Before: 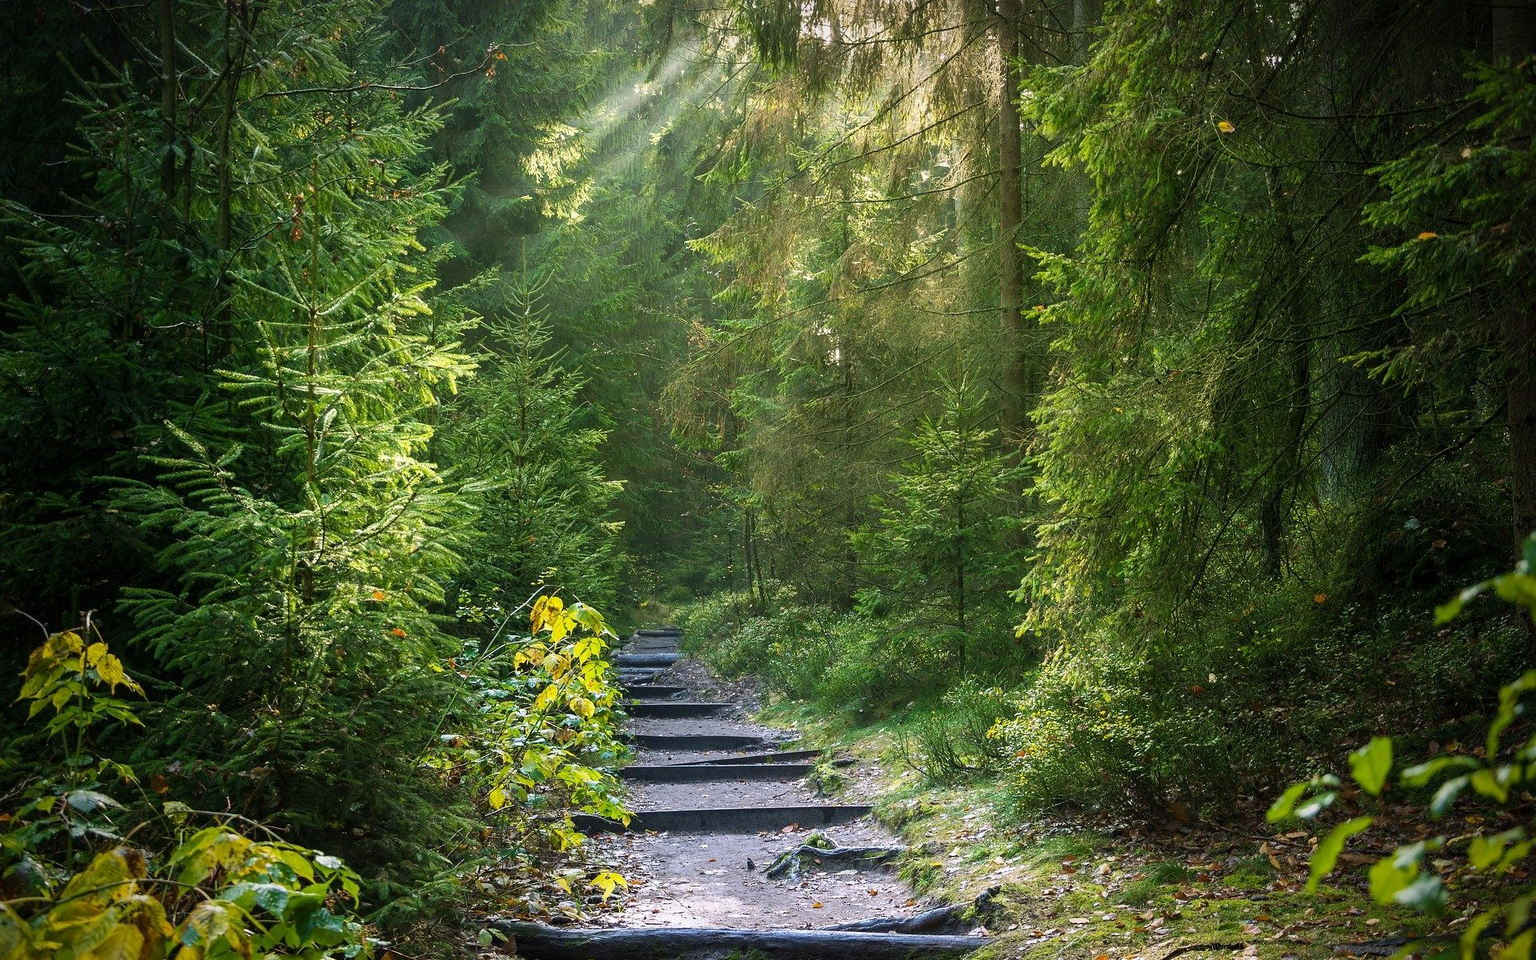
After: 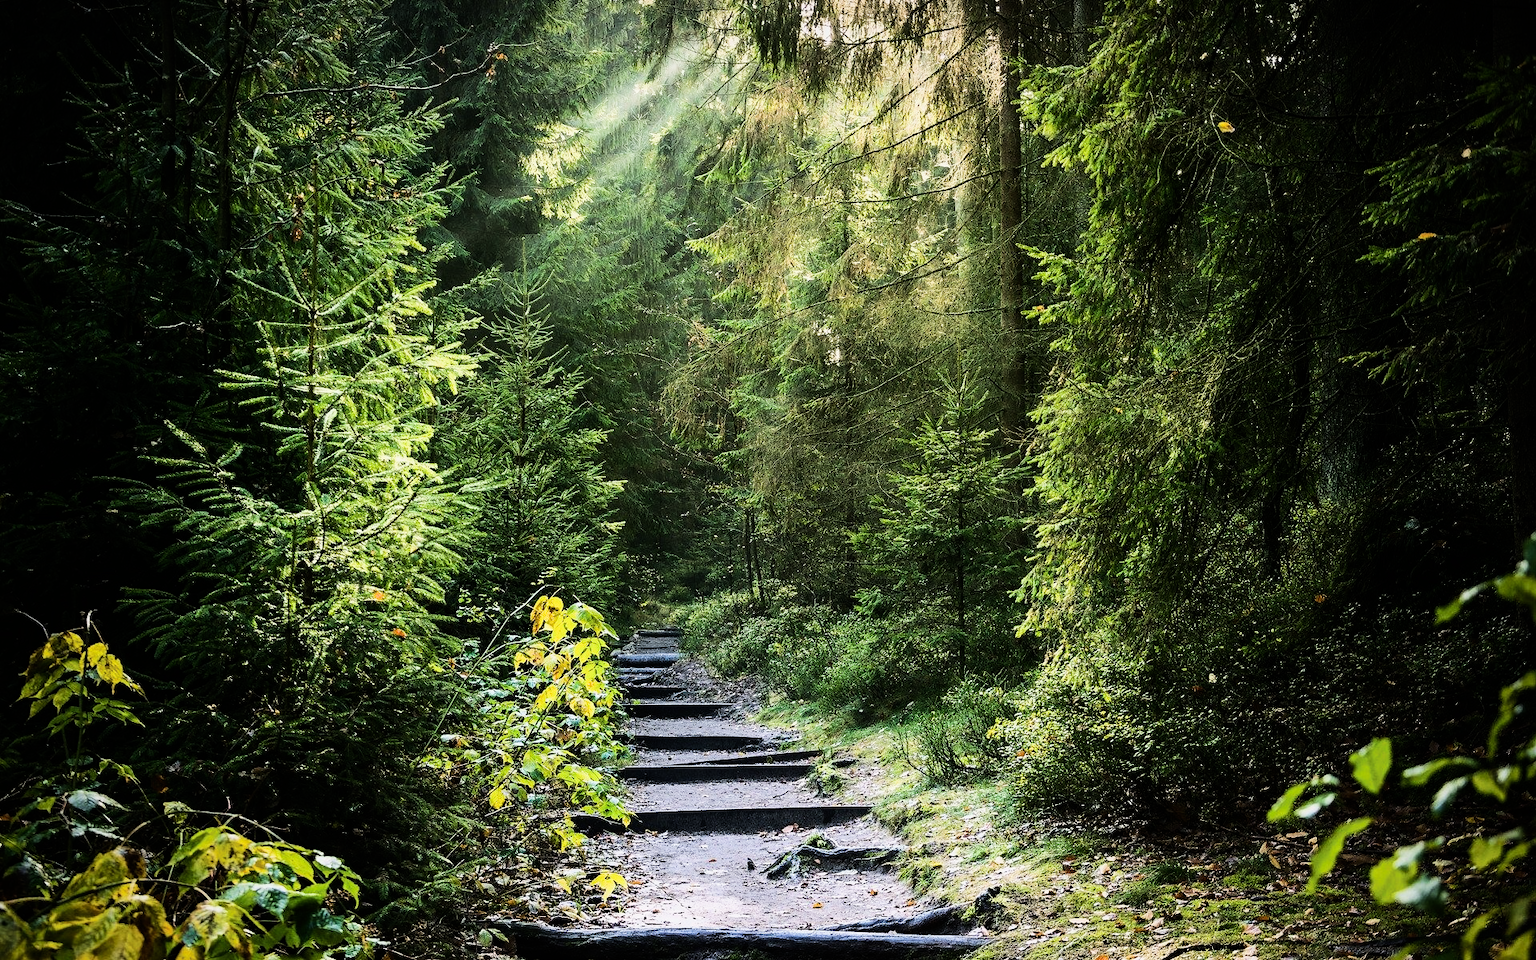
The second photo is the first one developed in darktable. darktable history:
tone equalizer: -8 EV -1.08 EV, -7 EV -1.01 EV, -6 EV -0.867 EV, -5 EV -0.578 EV, -3 EV 0.578 EV, -2 EV 0.867 EV, -1 EV 1.01 EV, +0 EV 1.08 EV, edges refinement/feathering 500, mask exposure compensation -1.57 EV, preserve details no
filmic rgb: black relative exposure -7.5 EV, white relative exposure 5 EV, hardness 3.31, contrast 1.3, contrast in shadows safe
